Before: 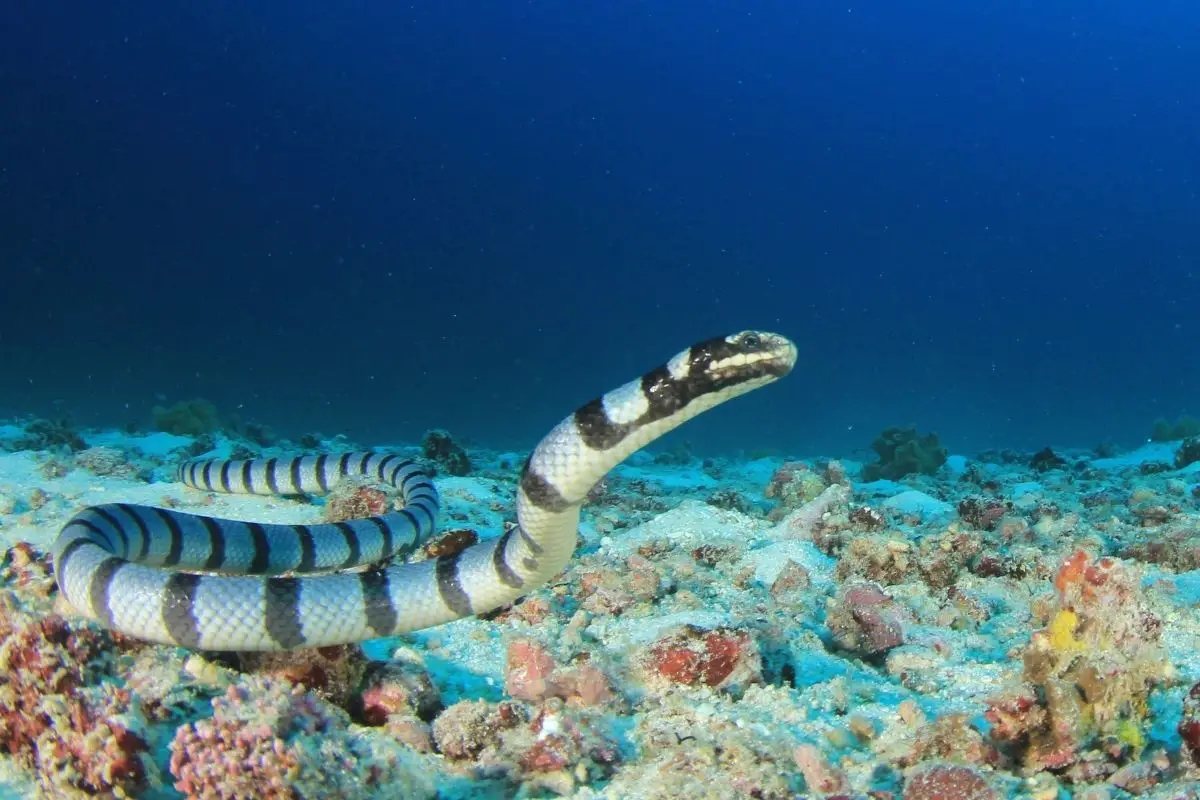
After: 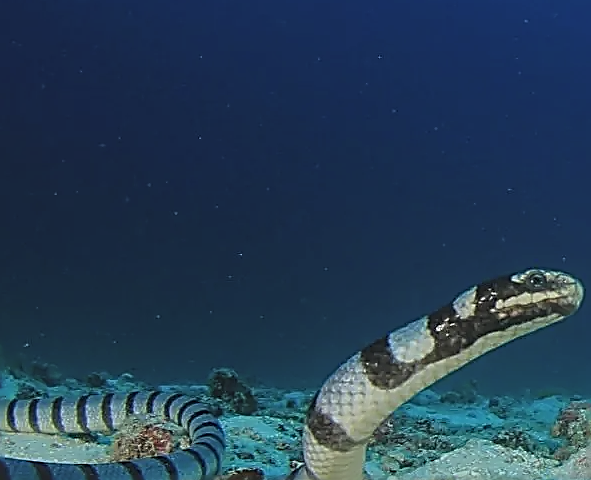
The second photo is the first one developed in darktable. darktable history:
white balance: emerald 1
crop: left 17.835%, top 7.675%, right 32.881%, bottom 32.213%
exposure: black level correction -0.016, exposure -1.018 EV, compensate highlight preservation false
local contrast: on, module defaults
sharpen: amount 2
bloom: threshold 82.5%, strength 16.25%
